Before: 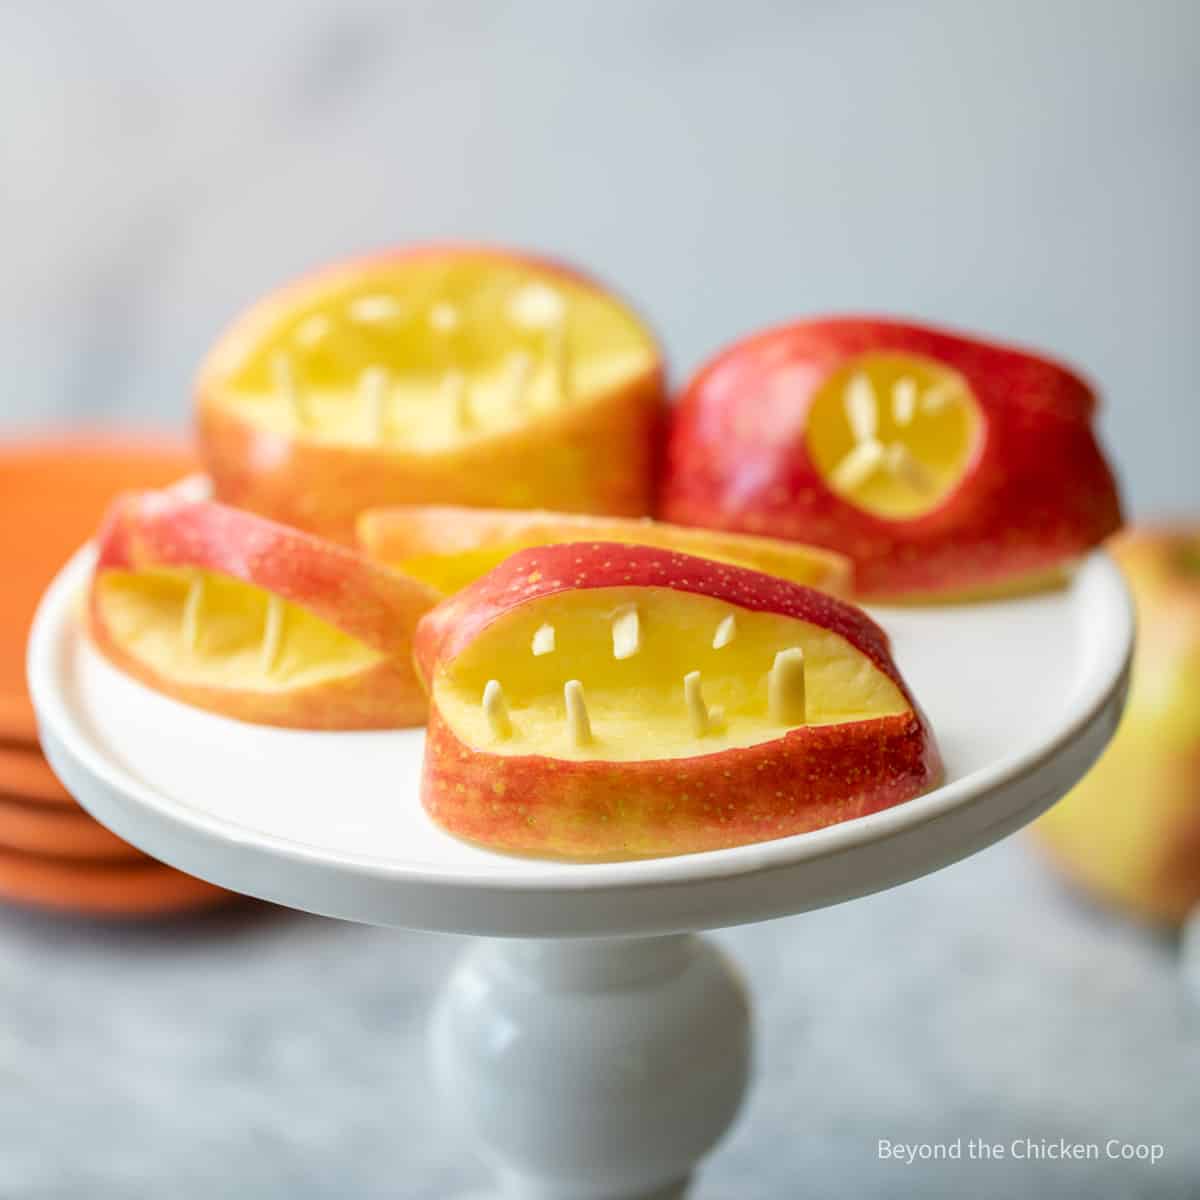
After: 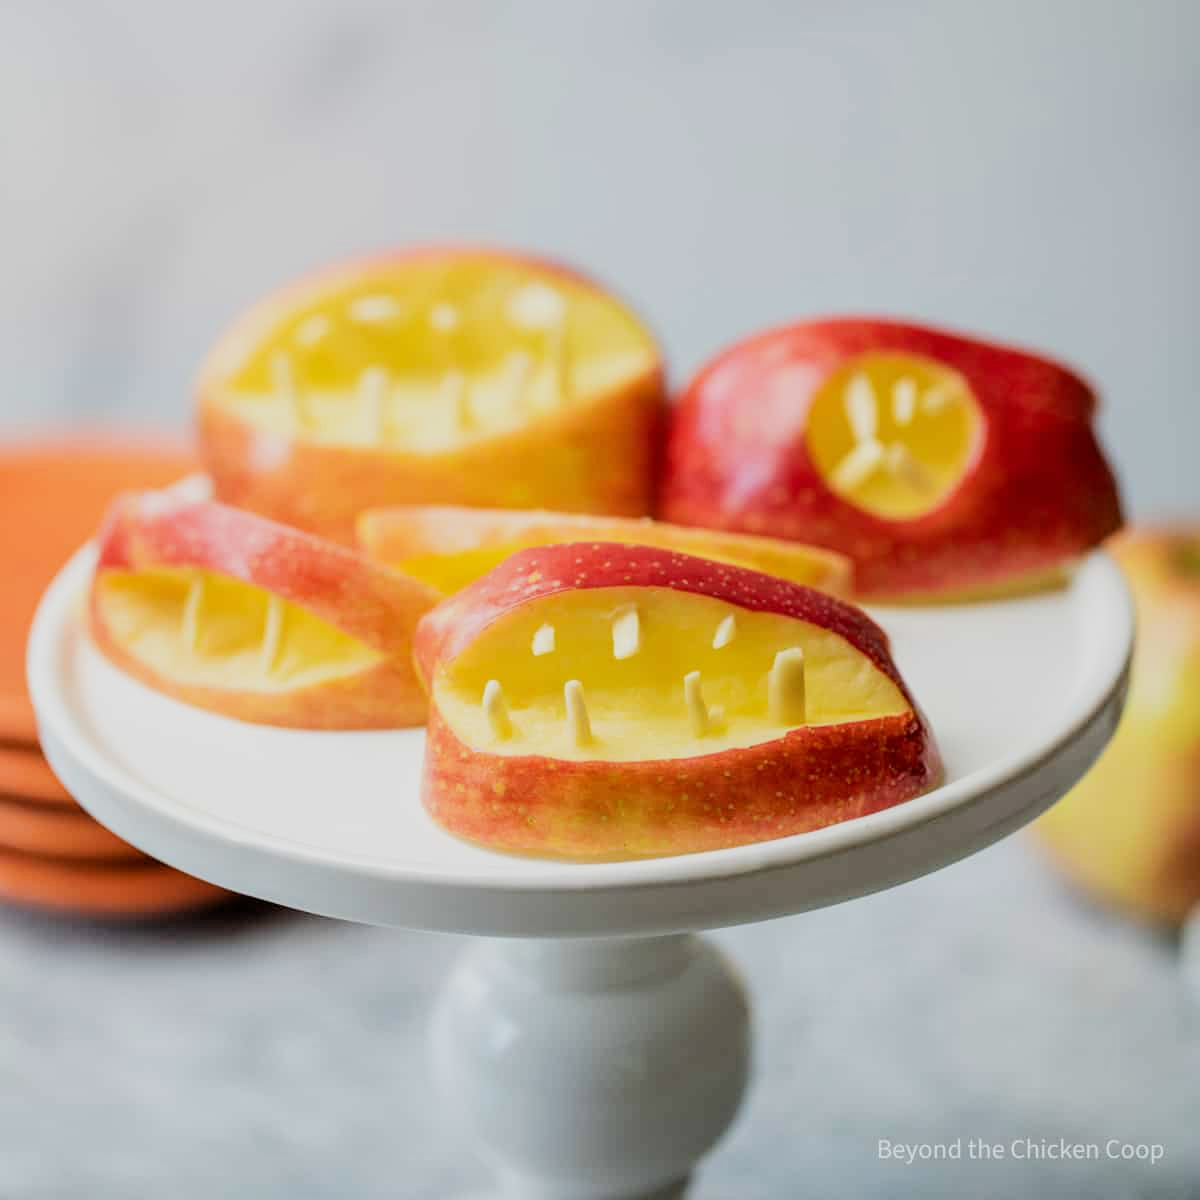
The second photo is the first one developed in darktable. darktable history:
filmic rgb: black relative exposure -5.09 EV, white relative exposure 3.99 EV, hardness 2.9, contrast 1.201, highlights saturation mix -31.33%
tone equalizer: on, module defaults
